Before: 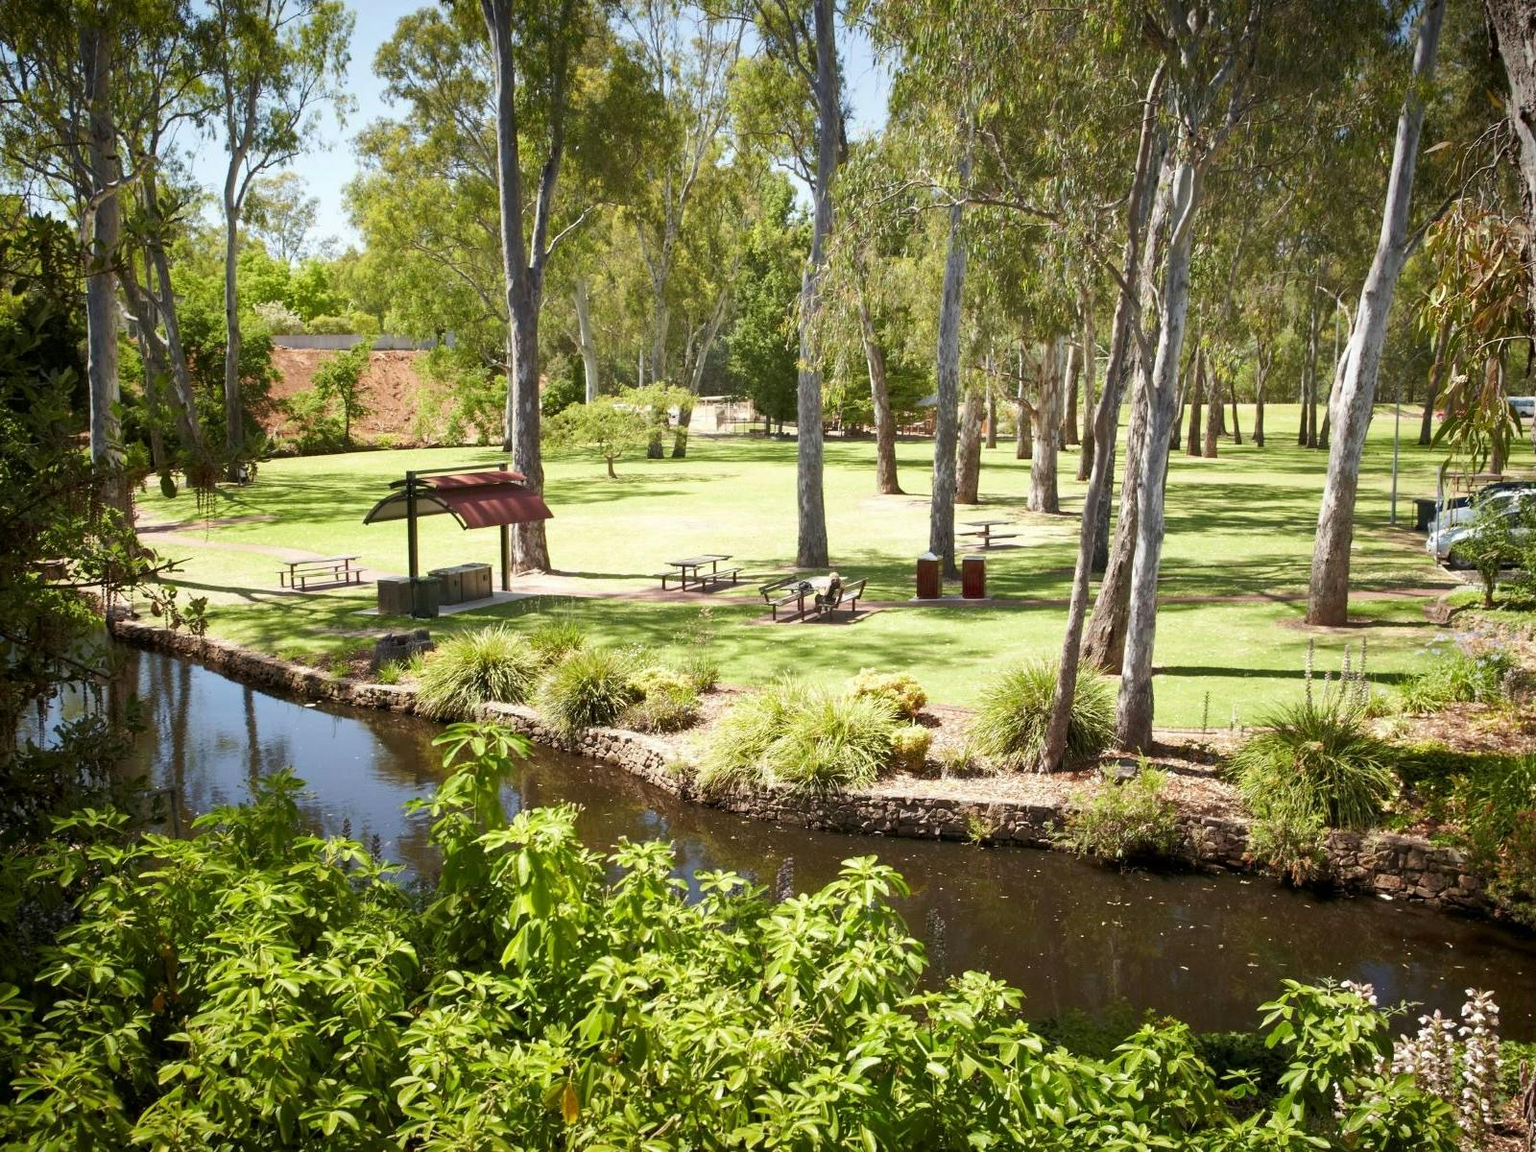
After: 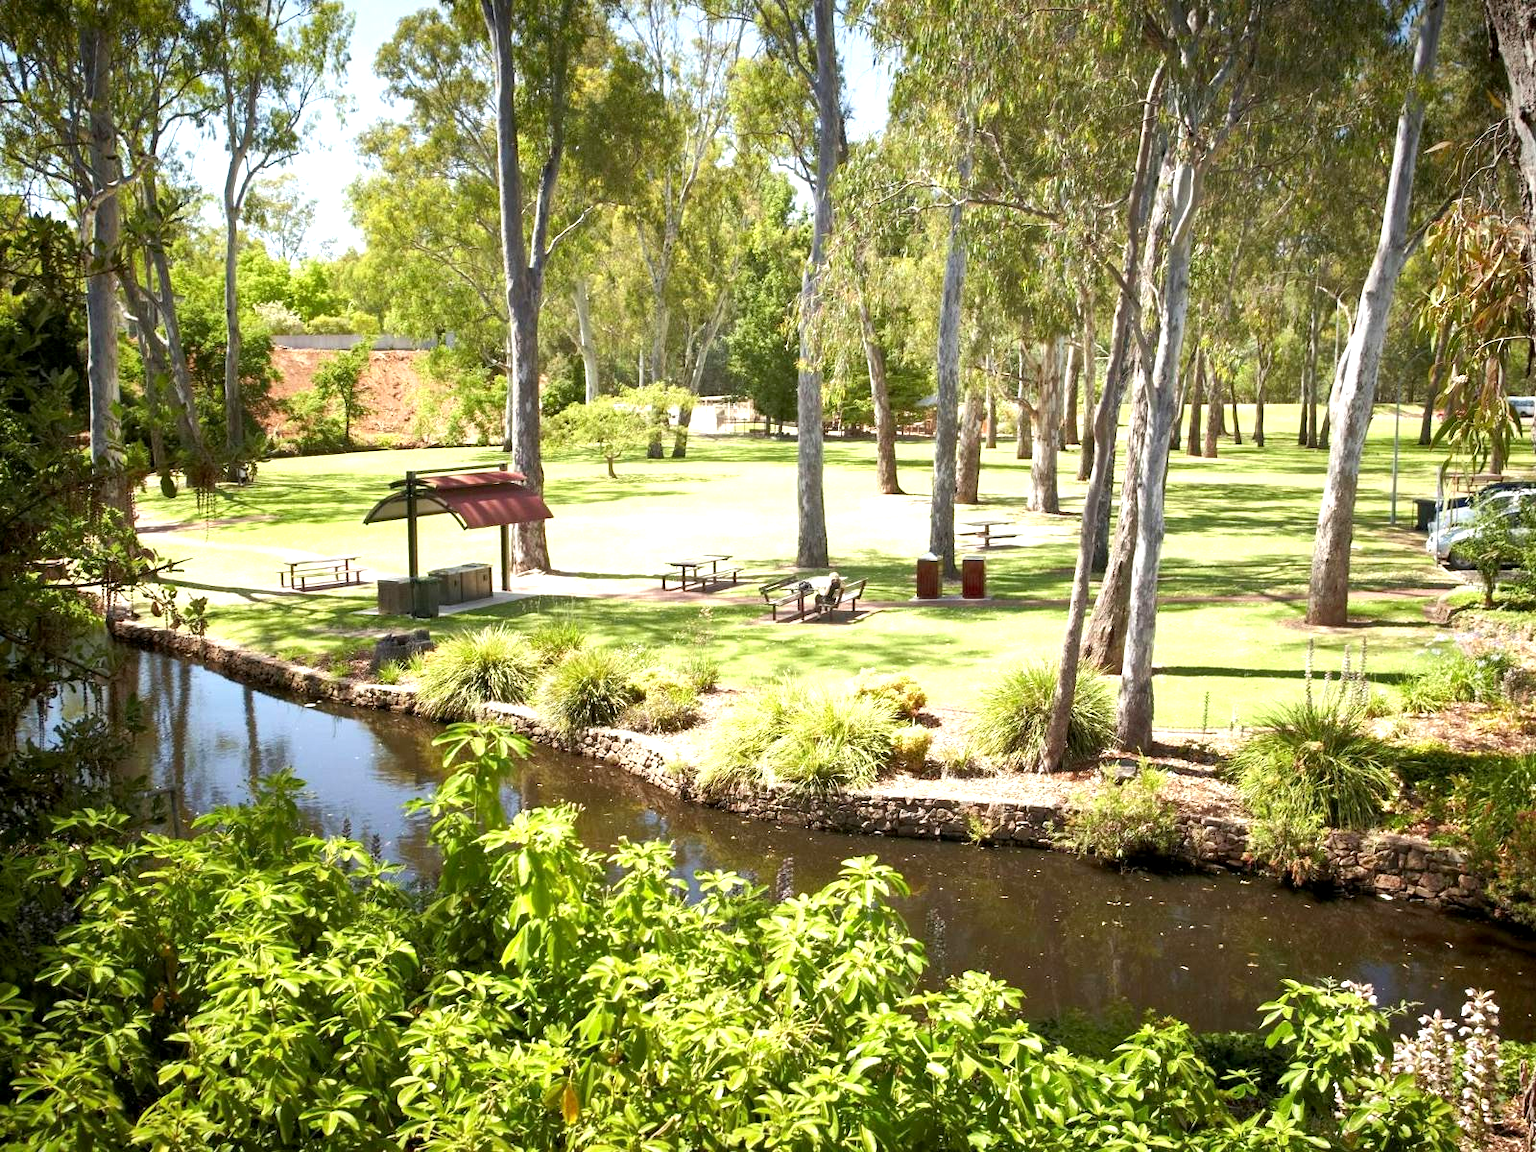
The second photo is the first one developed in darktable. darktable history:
exposure: black level correction 0.001, exposure 0.674 EV, compensate exposure bias true, compensate highlight preservation false
